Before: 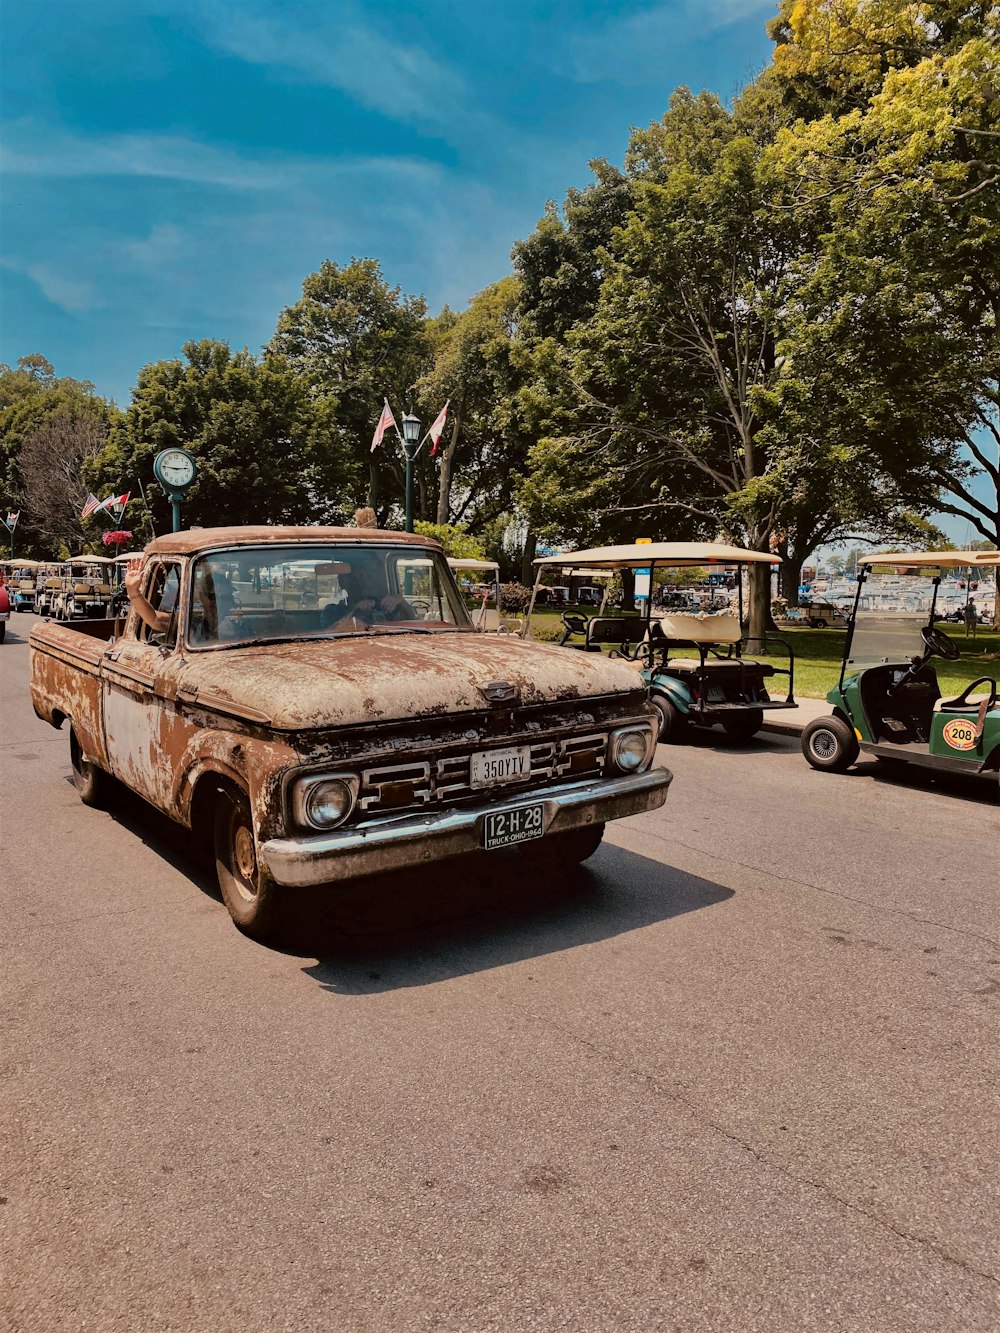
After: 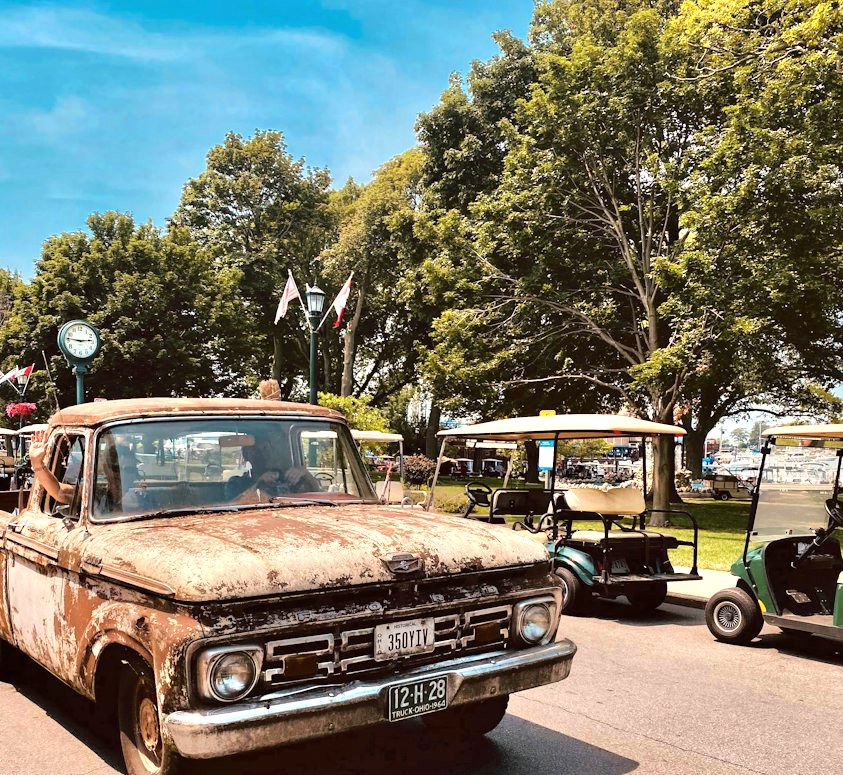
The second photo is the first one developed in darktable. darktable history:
crop and rotate: left 9.674%, top 9.607%, right 6.005%, bottom 32.186%
exposure: black level correction 0, exposure 1 EV, compensate highlight preservation false
